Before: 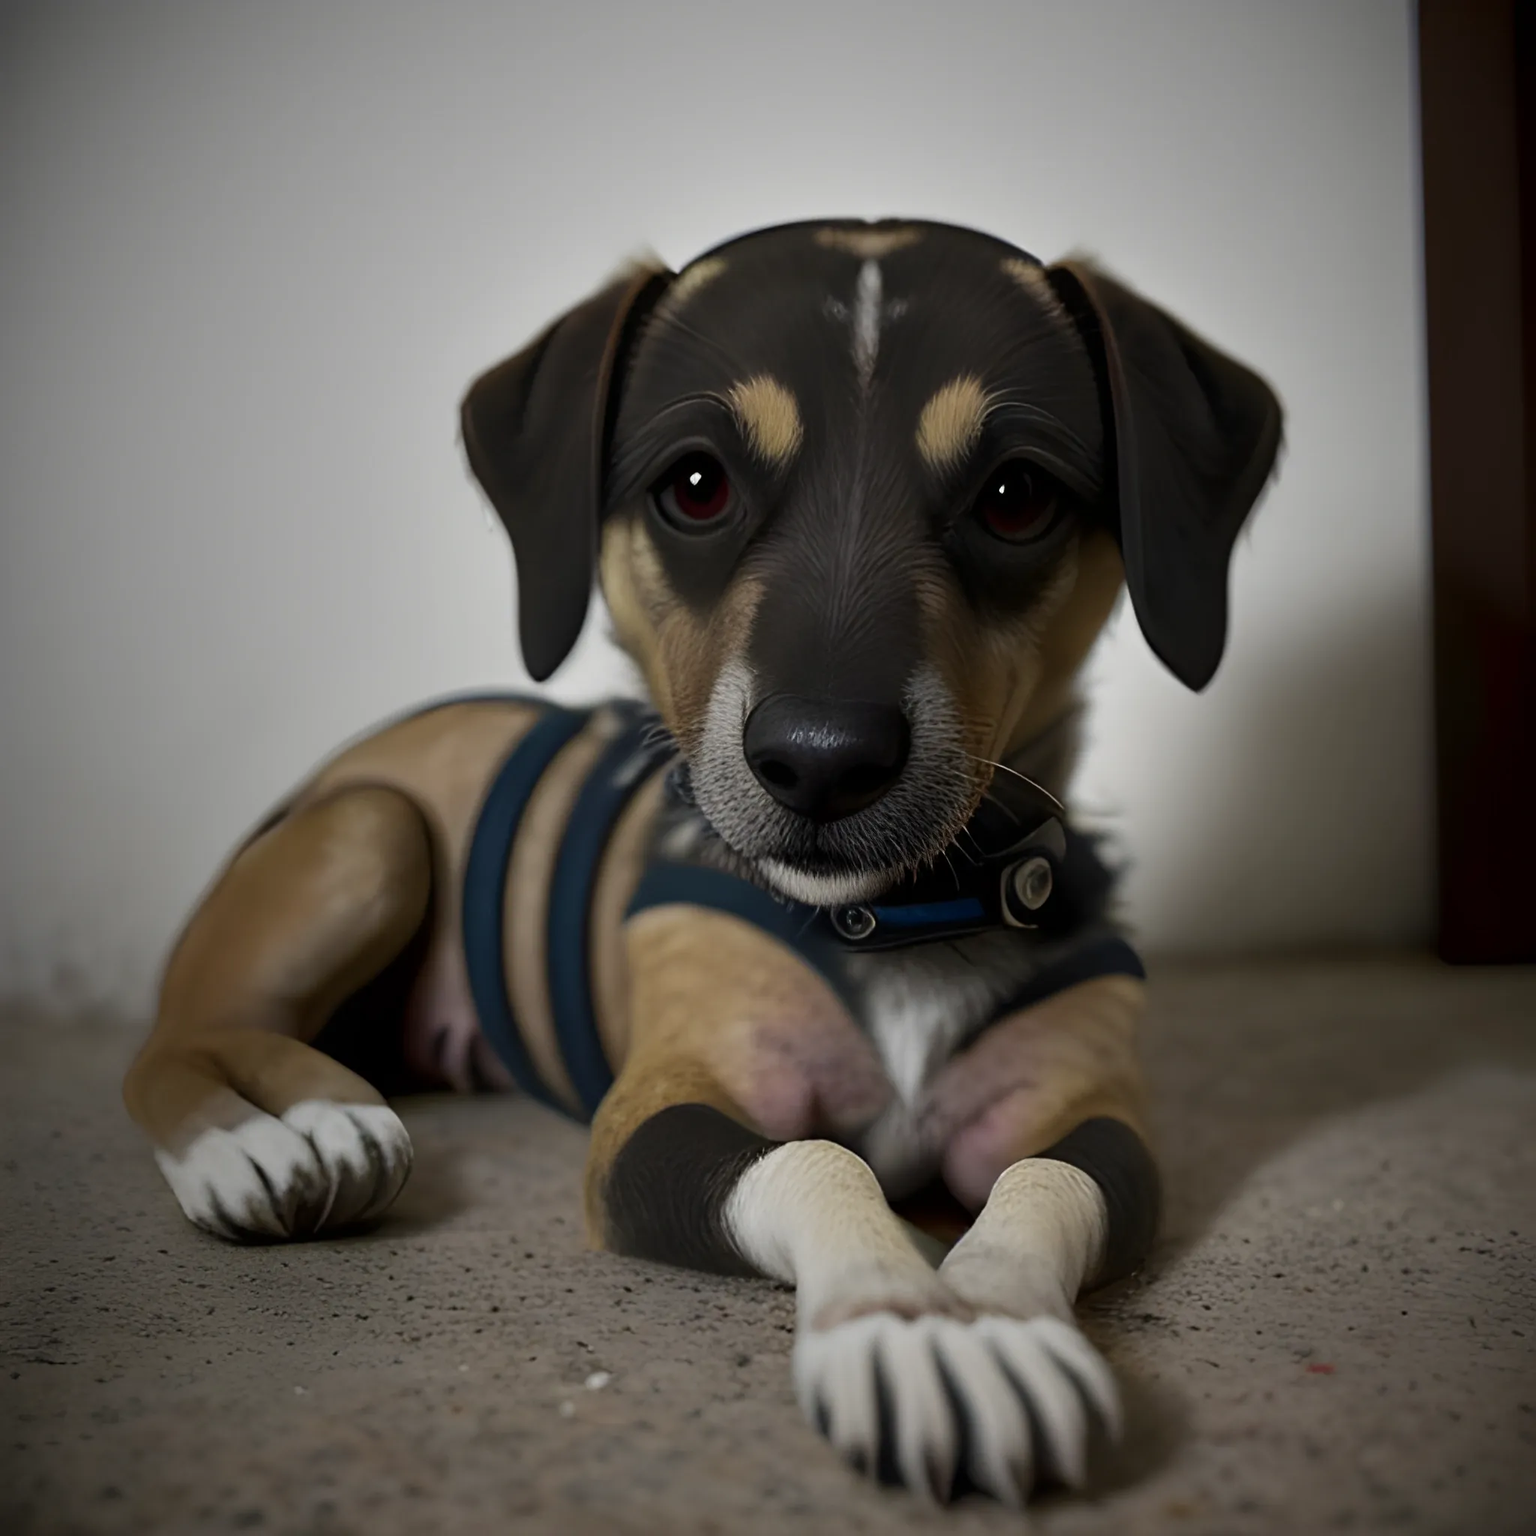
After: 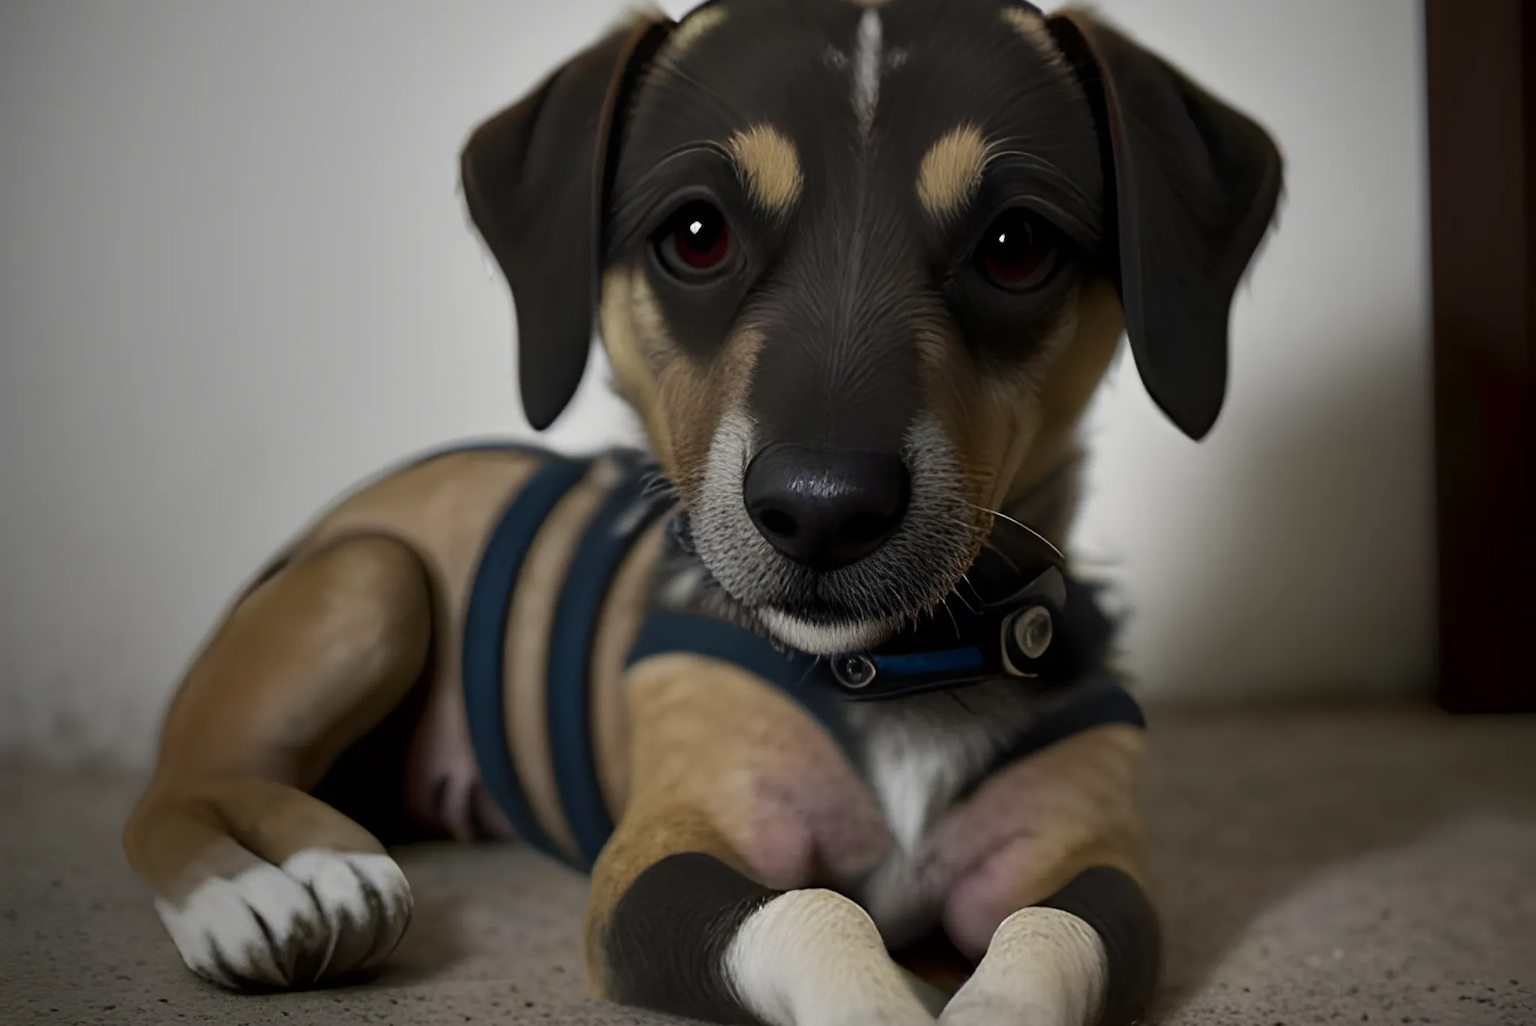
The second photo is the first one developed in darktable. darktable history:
crop: top 16.404%, bottom 16.765%
